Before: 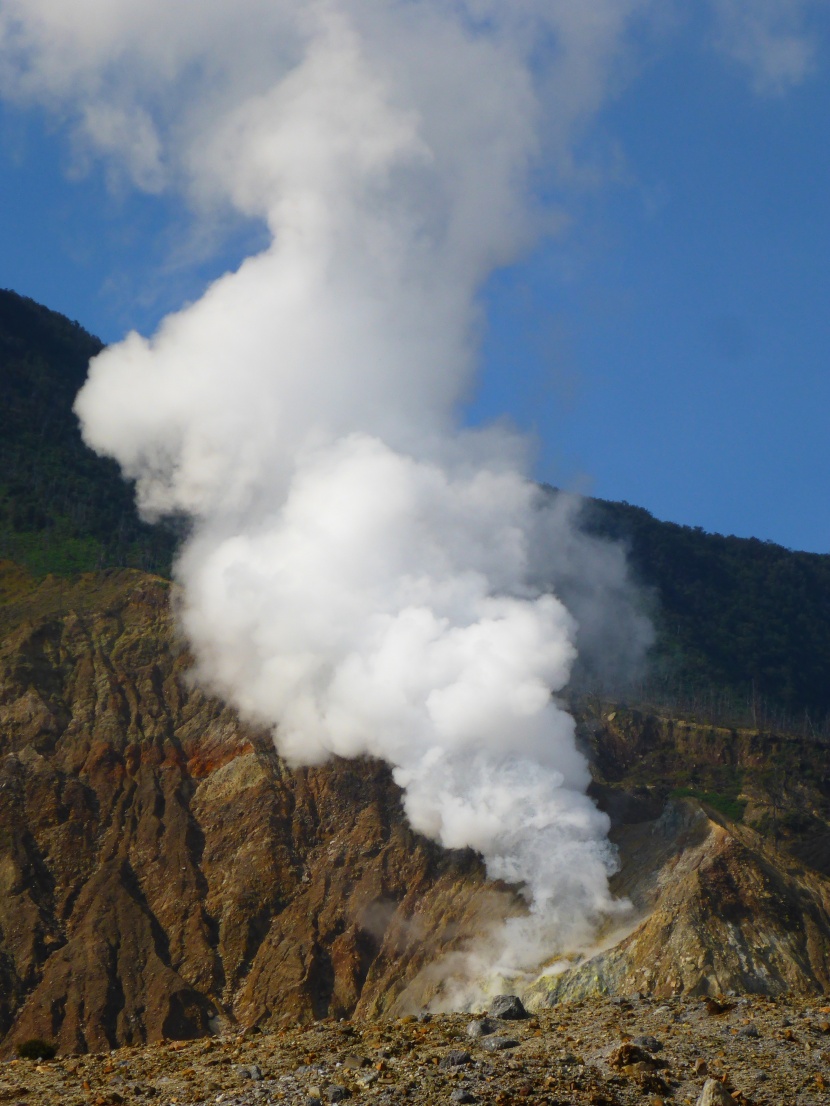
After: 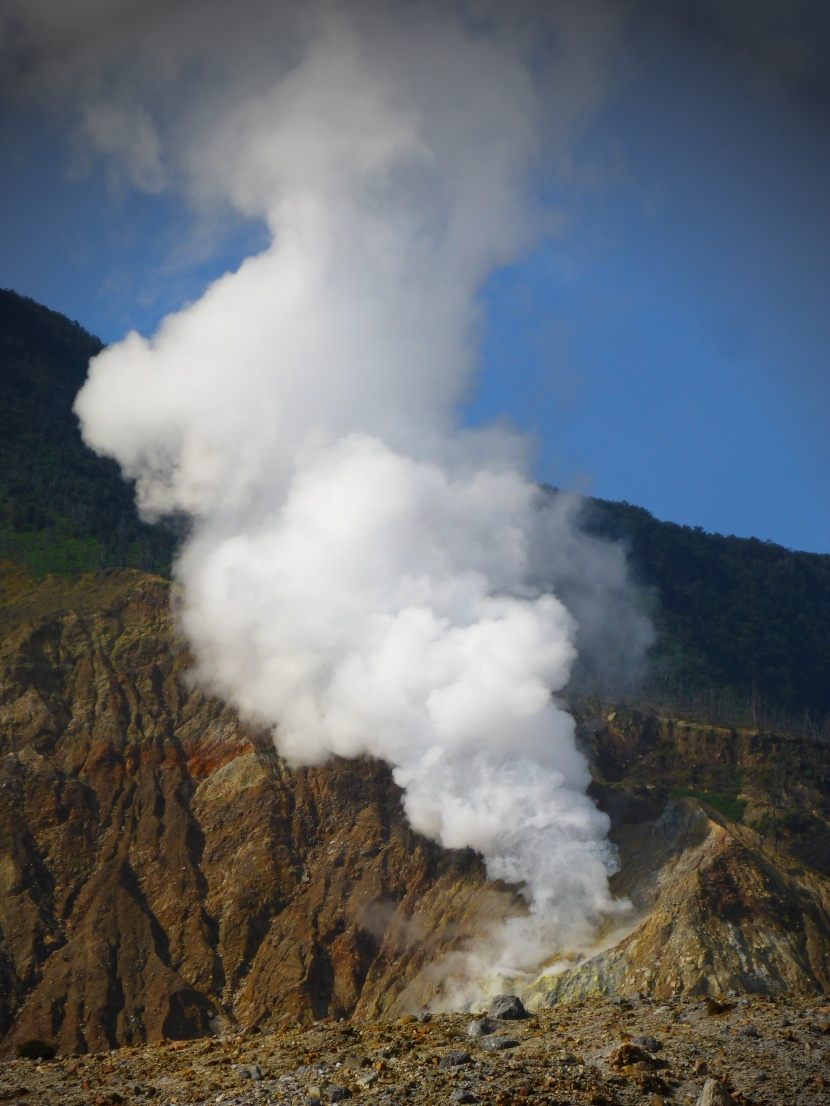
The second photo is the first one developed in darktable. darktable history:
vignetting: brightness -0.827, center (-0.029, 0.232), unbound false
